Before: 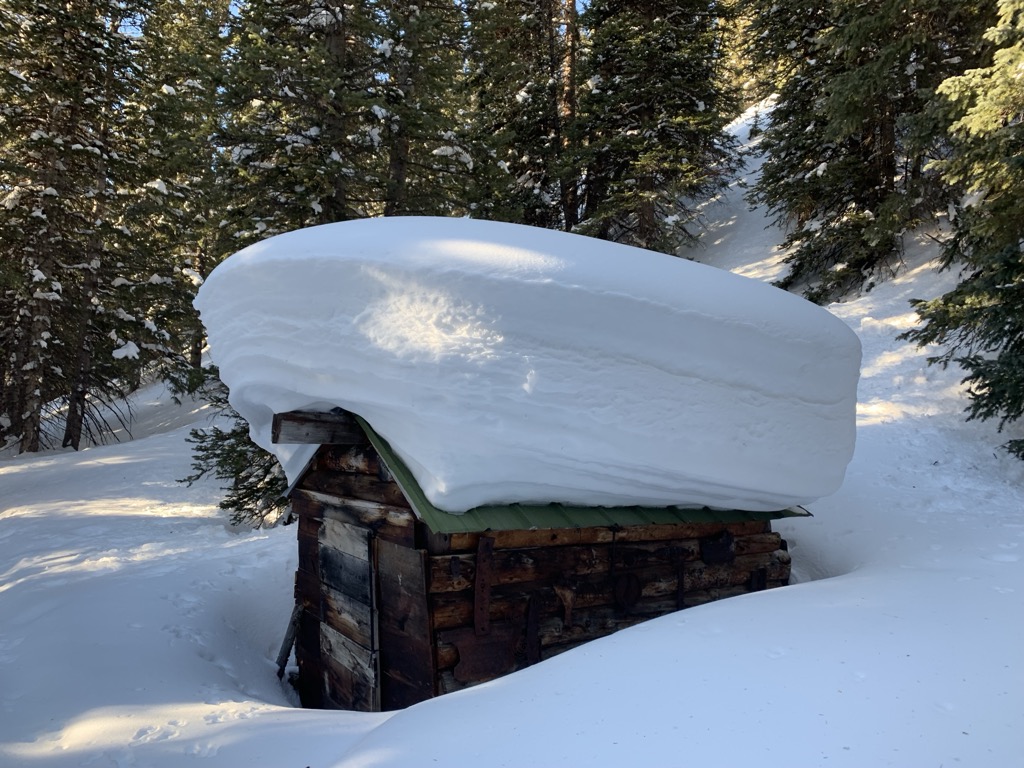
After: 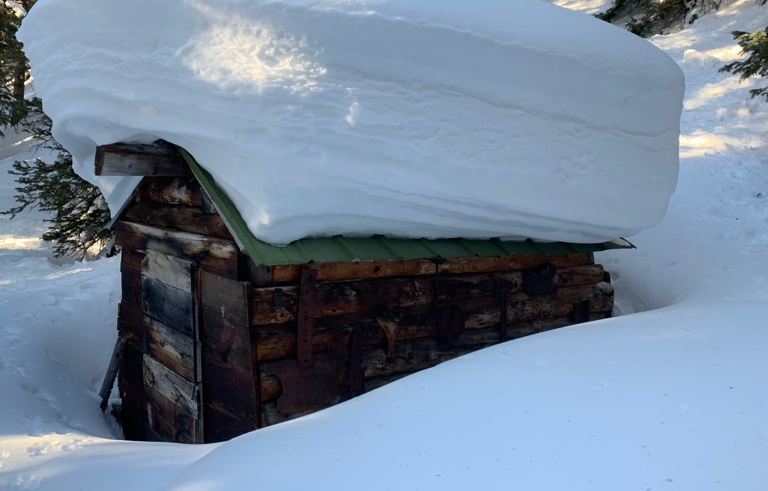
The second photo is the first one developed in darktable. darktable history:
crop and rotate: left 17.332%, top 34.985%, right 7.587%, bottom 0.969%
